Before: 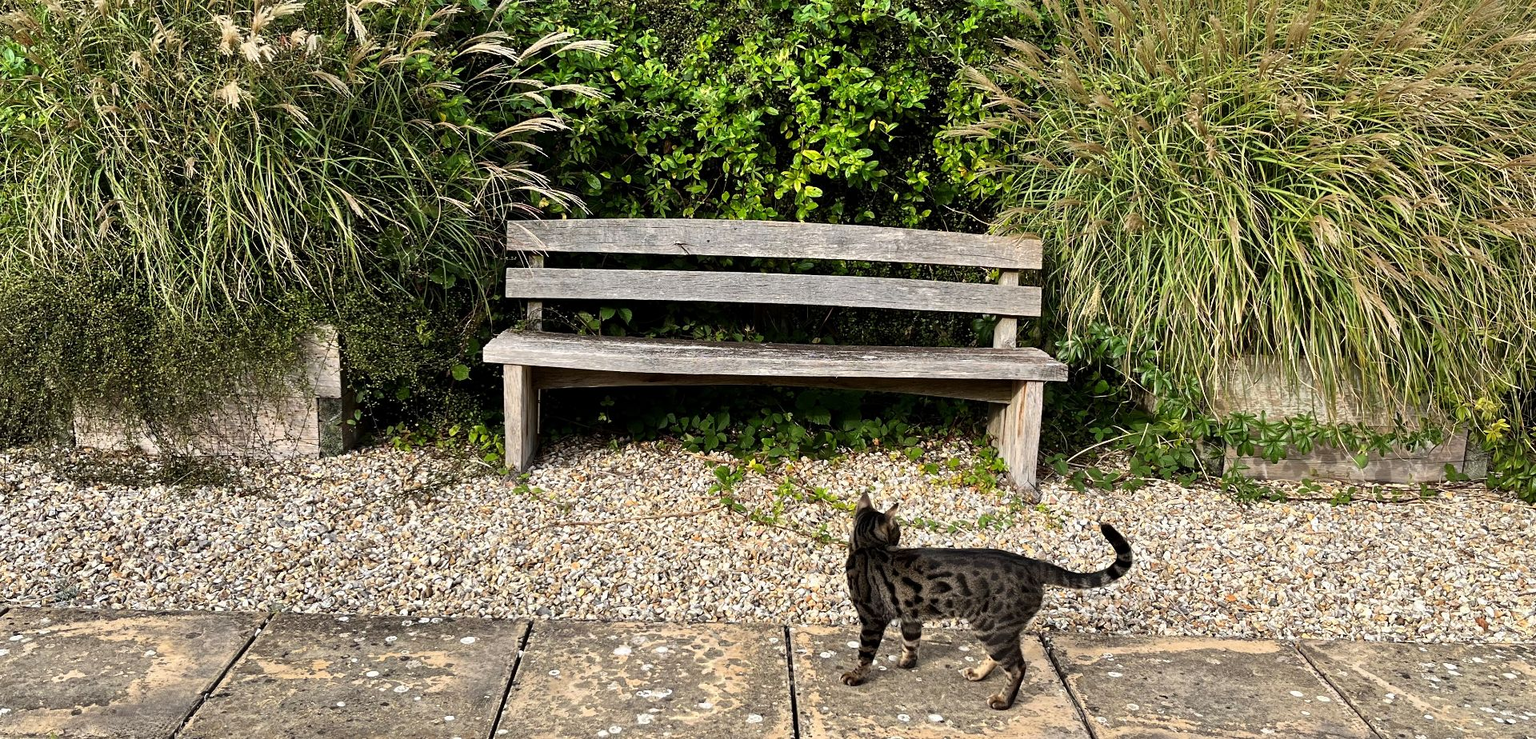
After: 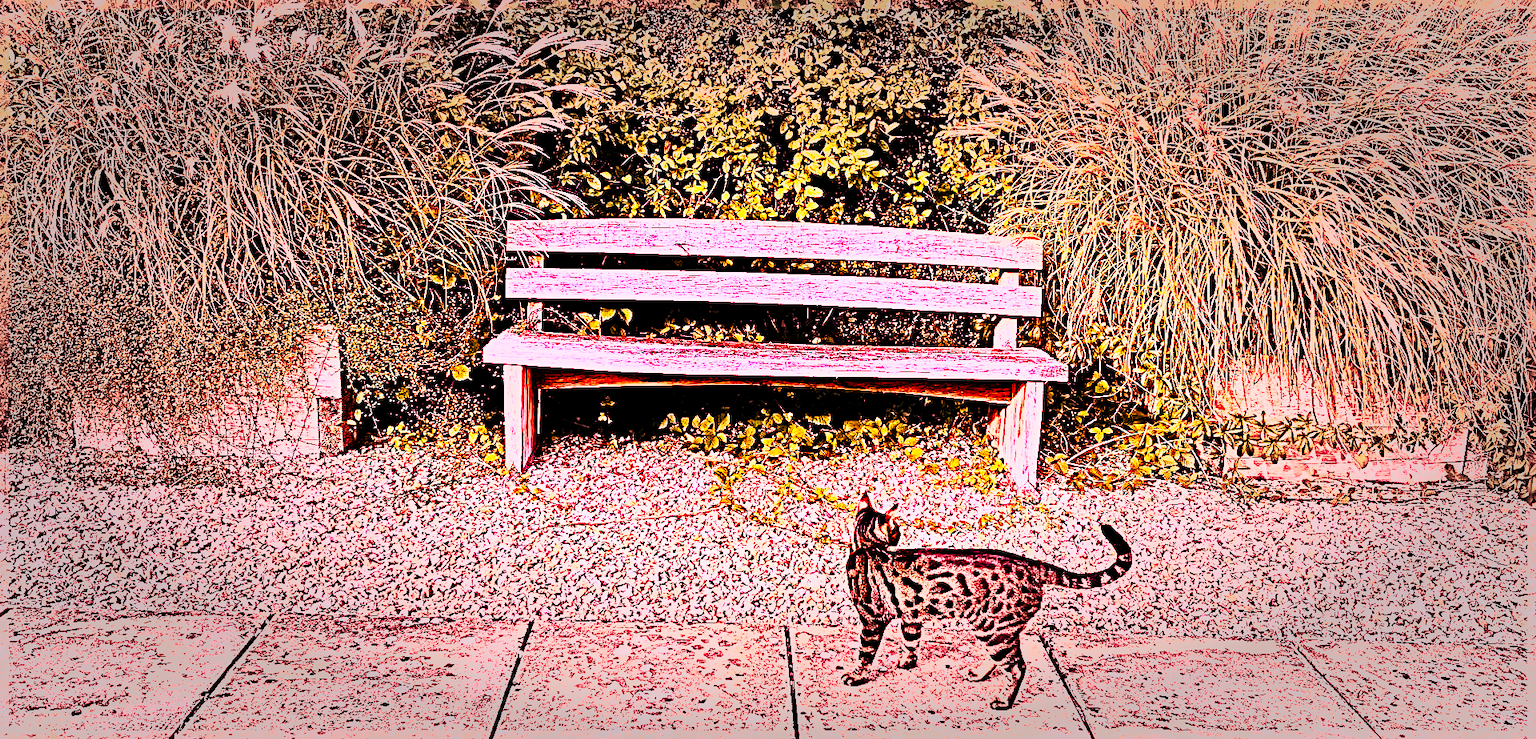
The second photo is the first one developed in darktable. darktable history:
base curve: curves: ch0 [(0, 0) (0.028, 0.03) (0.121, 0.232) (0.46, 0.748) (0.859, 0.968) (1, 1)], preserve colors none
shadows and highlights: low approximation 0.01, soften with gaussian
exposure: black level correction 0.006, exposure -0.226 EV, compensate highlight preservation false
white balance: red 2.338, blue 1.424
levels: levels [0.012, 0.367, 0.697]
local contrast: mode bilateral grid, contrast 20, coarseness 19, detail 163%, midtone range 0.2
sharpen: radius 4.001, amount 2
raw denoise: noise threshold 0.005, x [[0, 0.25, 0.5, 0.75, 1] ×4]
lens correction: focal 55, aperture 5.6, camera "Canon EOS 700D", lens "(4146)"
raw chromatic aberrations: iterations once
color contrast: green-magenta contrast 1.12, blue-yellow contrast 1.95, unbound 0
vignetting: fall-off start 48.41%, automatic ratio true, width/height ratio 1.29, unbound false | blend: blend mode overlay, opacity 100%; mask: uniform (no mask)
